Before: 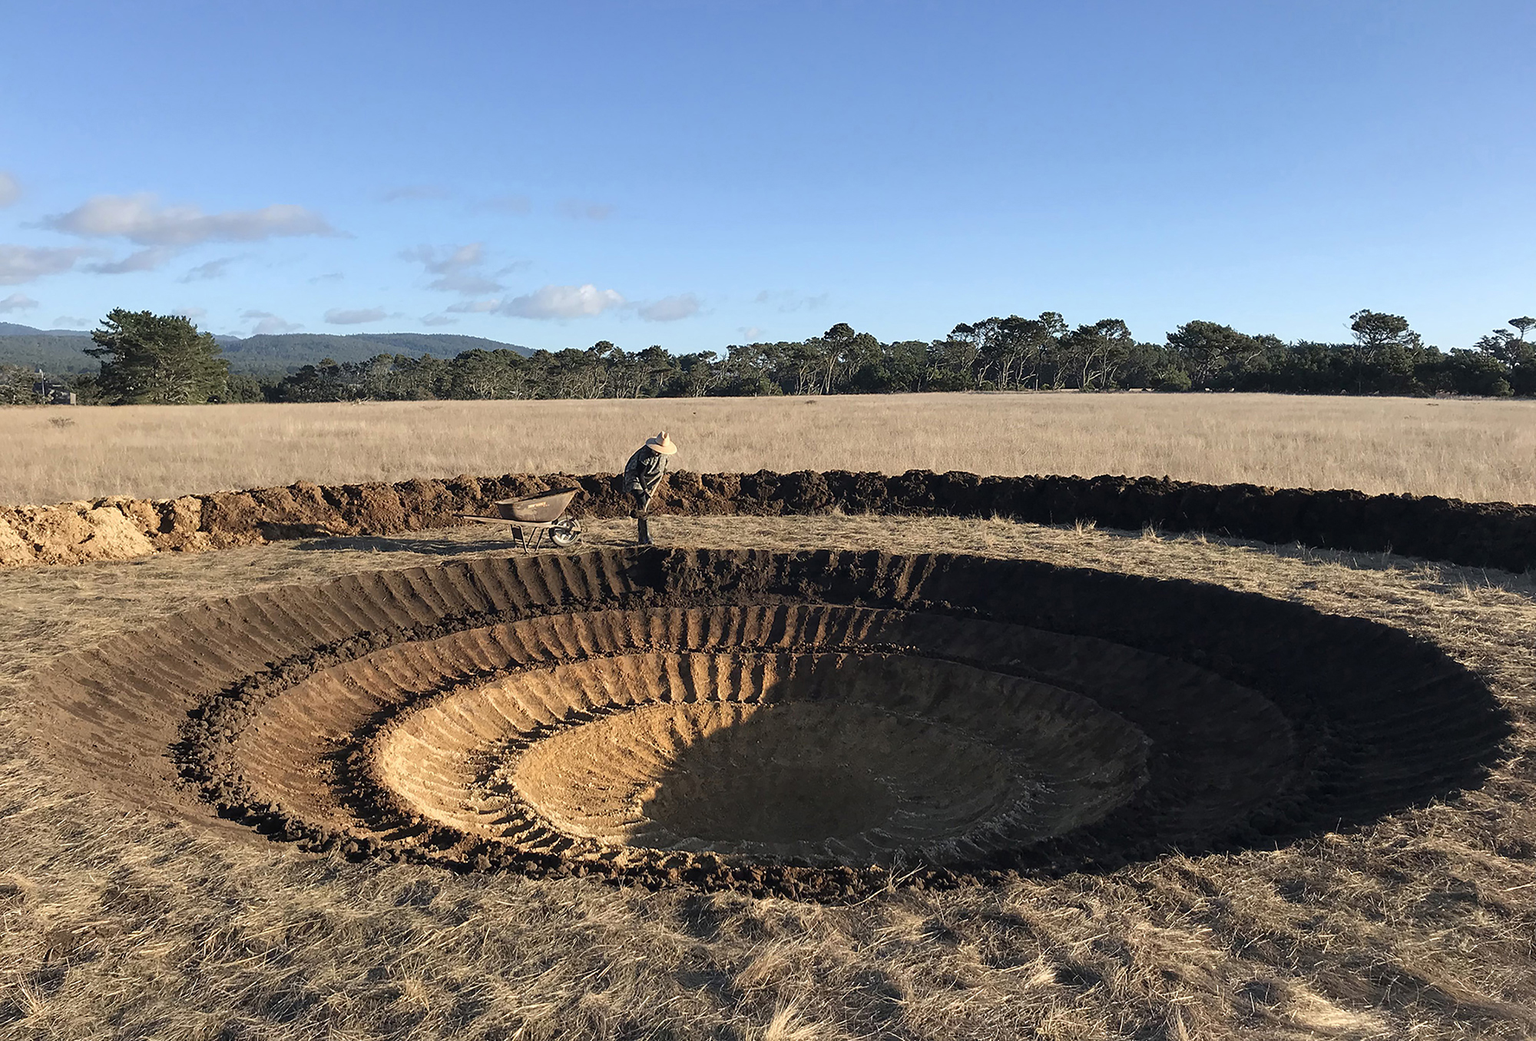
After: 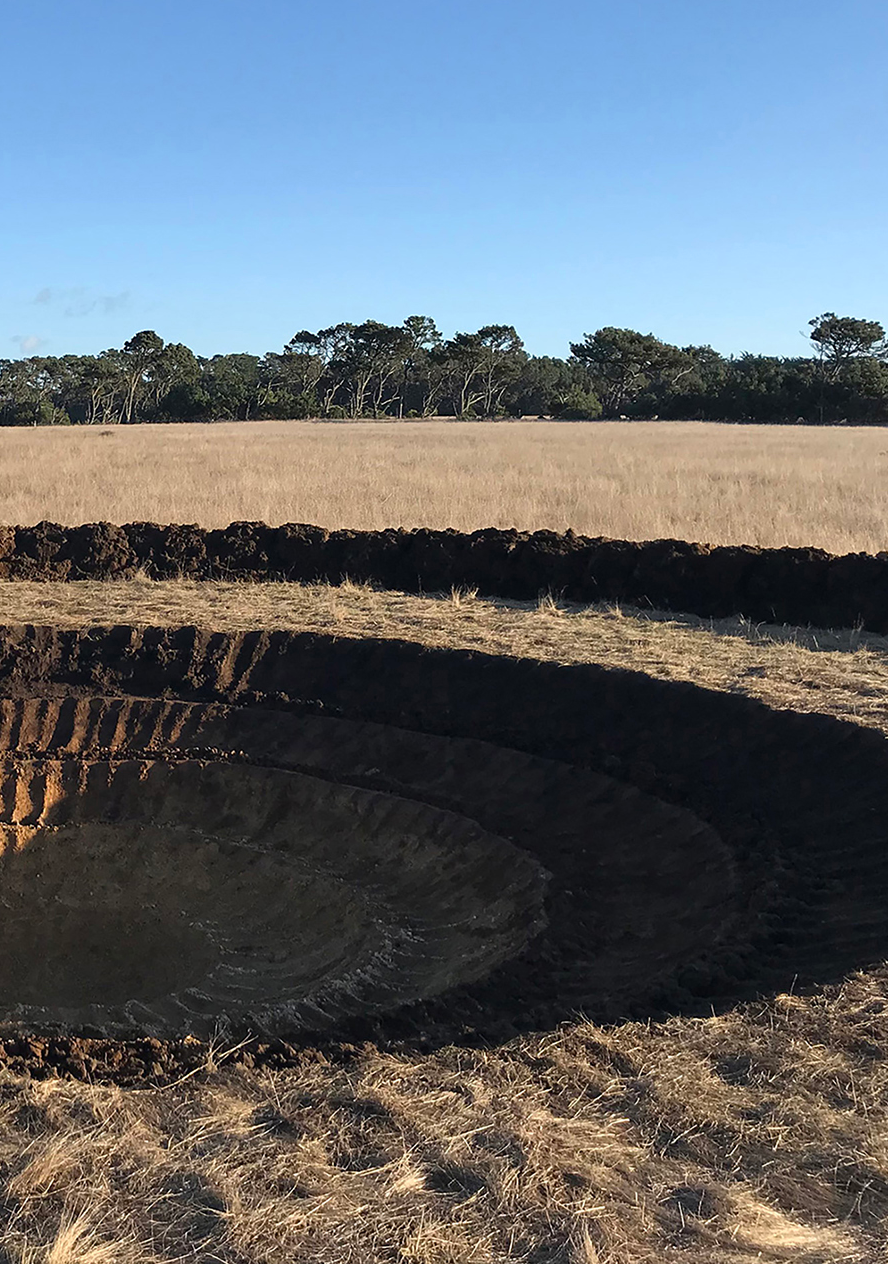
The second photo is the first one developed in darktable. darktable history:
crop: left 47.479%, top 6.698%, right 8.111%
